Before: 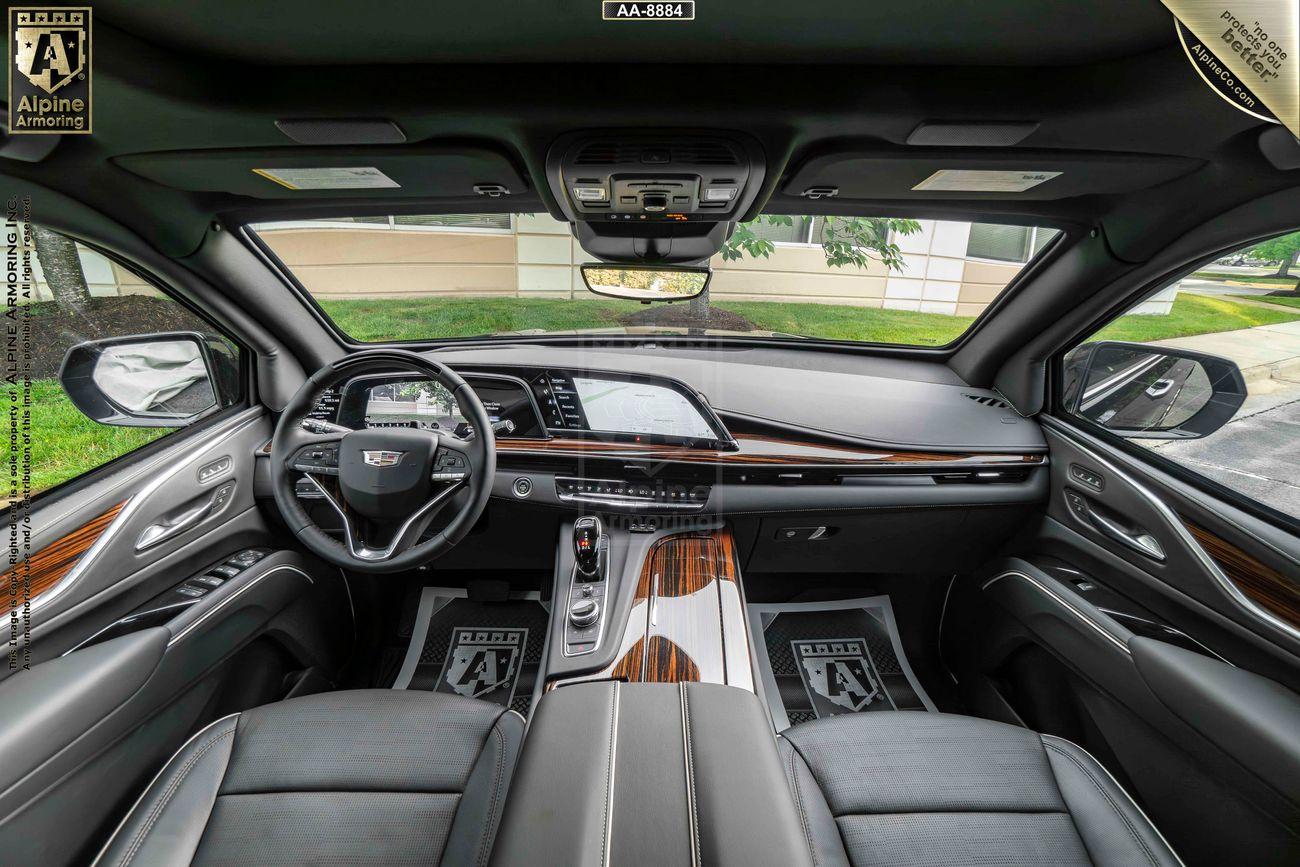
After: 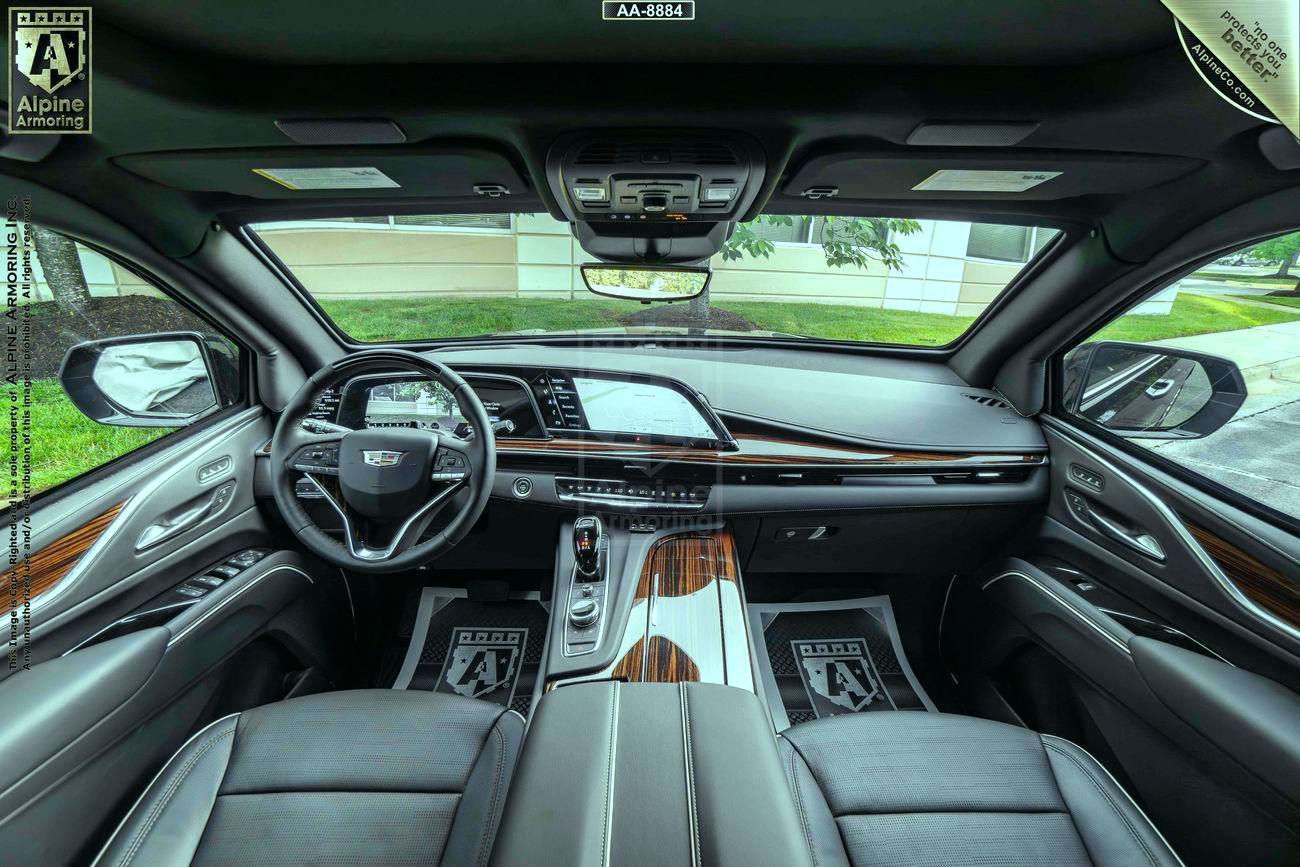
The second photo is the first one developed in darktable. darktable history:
color balance: mode lift, gamma, gain (sRGB), lift [0.997, 0.979, 1.021, 1.011], gamma [1, 1.084, 0.916, 0.998], gain [1, 0.87, 1.13, 1.101], contrast 4.55%, contrast fulcrum 38.24%, output saturation 104.09%
grain: coarseness 0.81 ISO, strength 1.34%, mid-tones bias 0%
